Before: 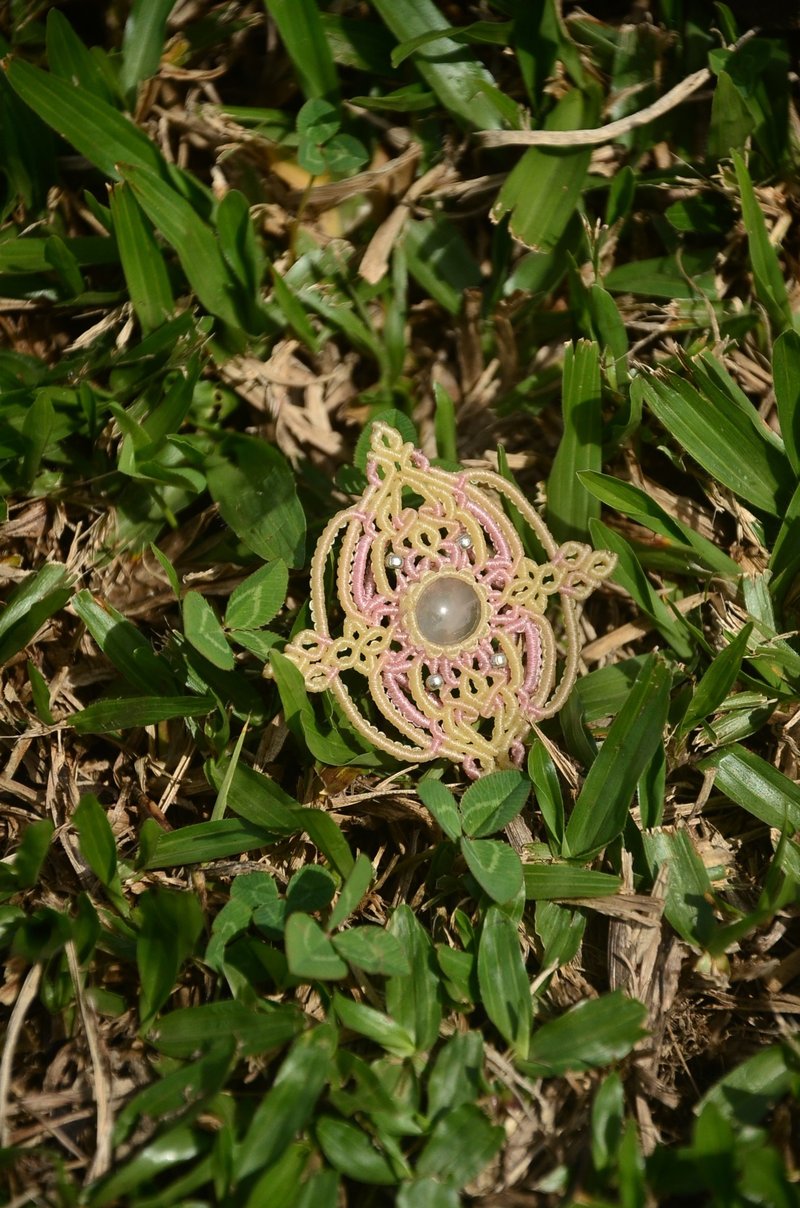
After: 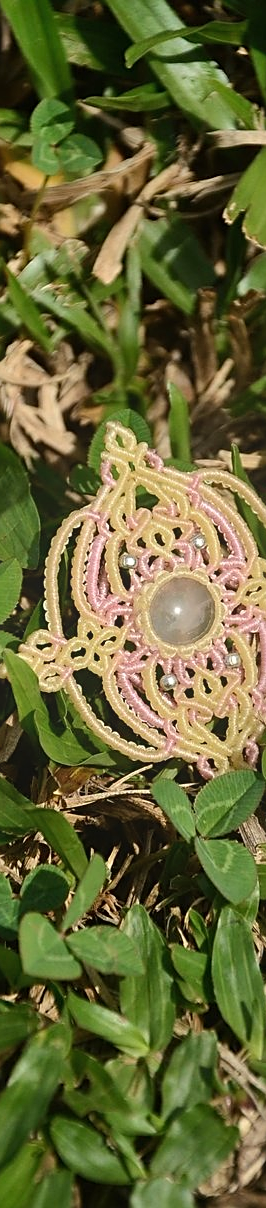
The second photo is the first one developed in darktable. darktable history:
bloom: size 16%, threshold 98%, strength 20%
sharpen: on, module defaults
exposure: compensate highlight preservation false
crop: left 33.36%, right 33.36%
shadows and highlights: low approximation 0.01, soften with gaussian
